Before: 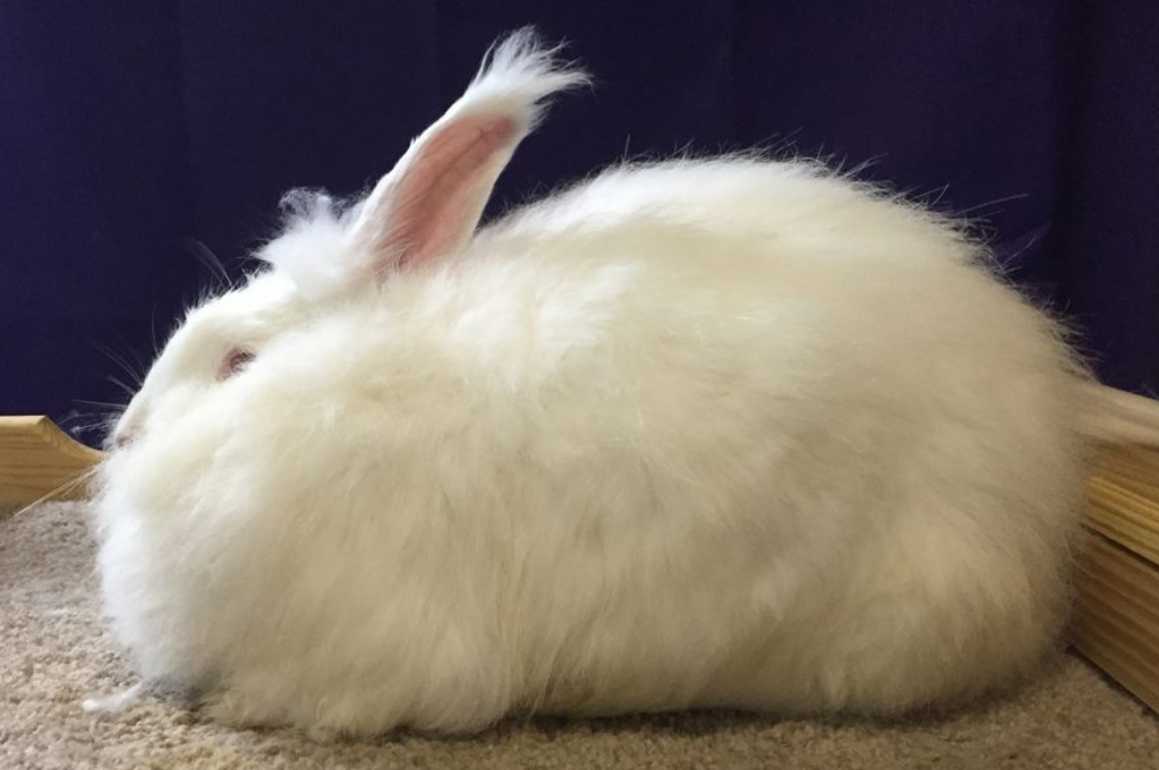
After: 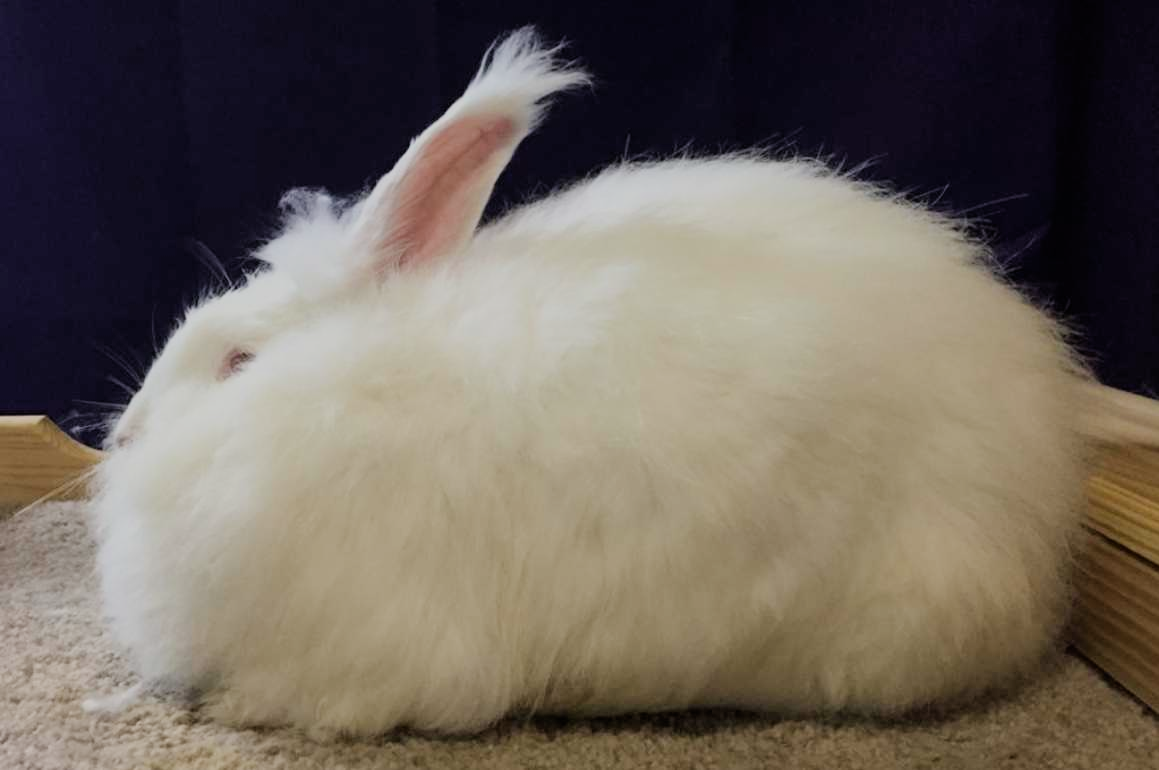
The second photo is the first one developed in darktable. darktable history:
filmic rgb: black relative exposure -6.94 EV, white relative exposure 5.69 EV, hardness 2.86
tone equalizer: -8 EV -0.57 EV
